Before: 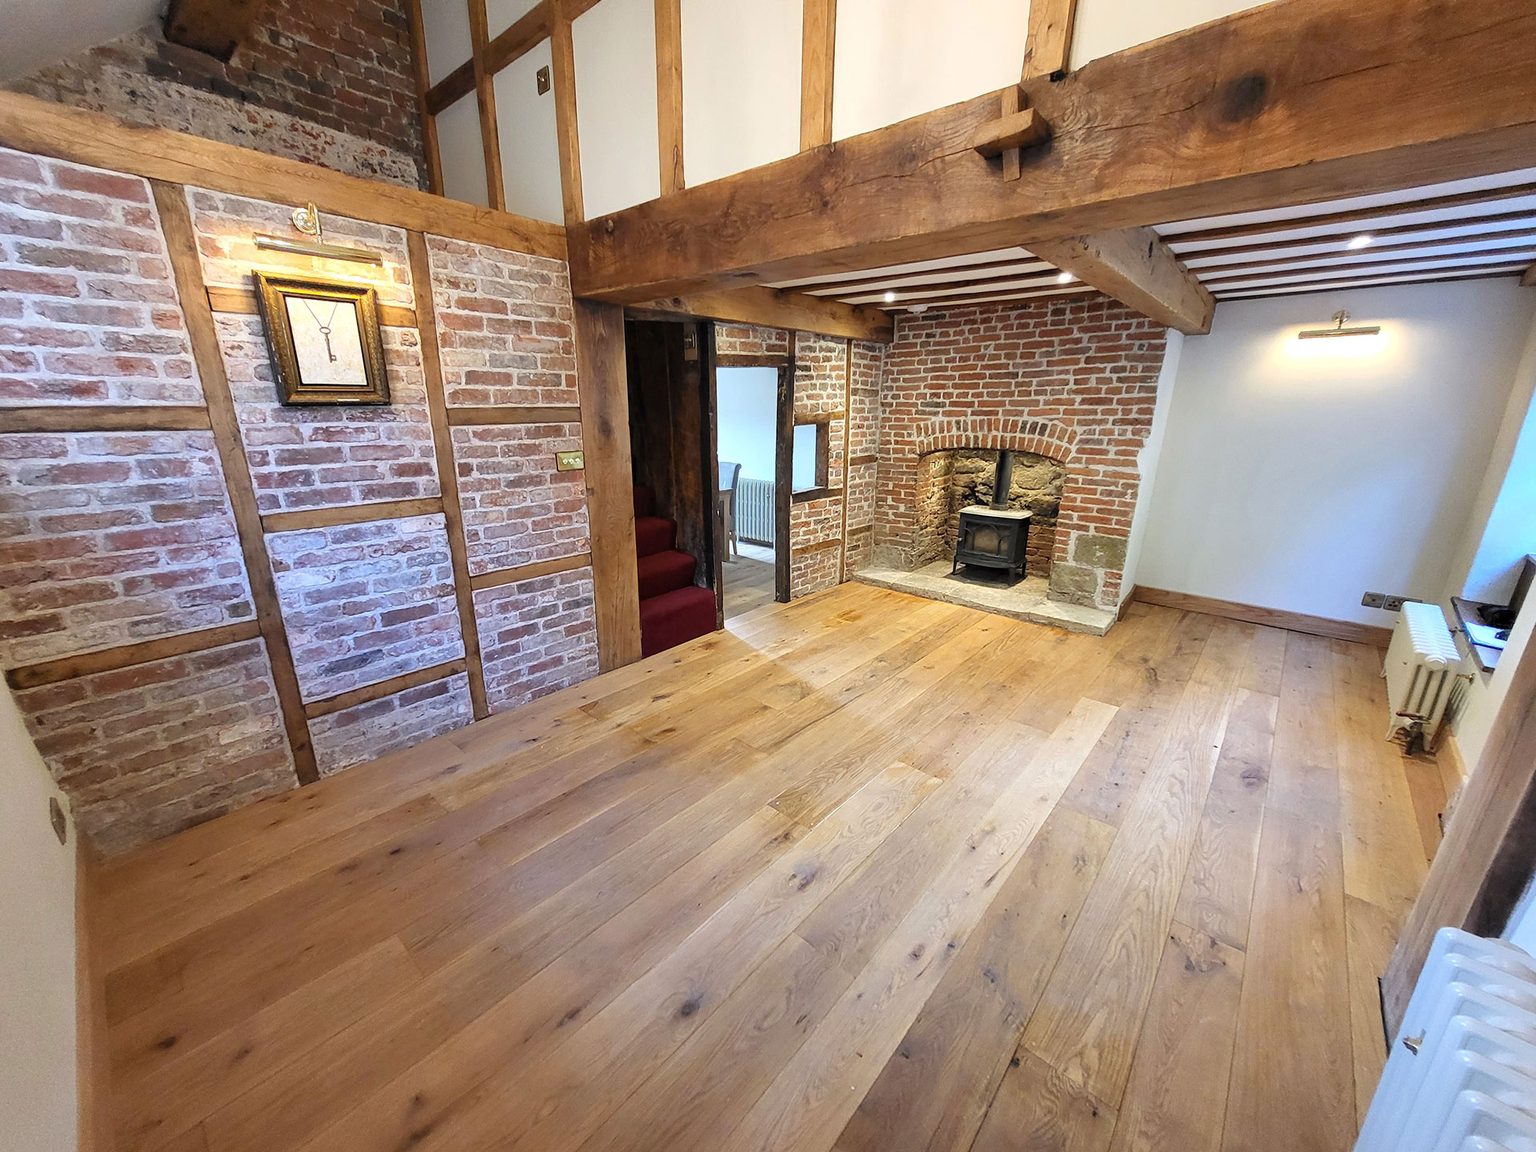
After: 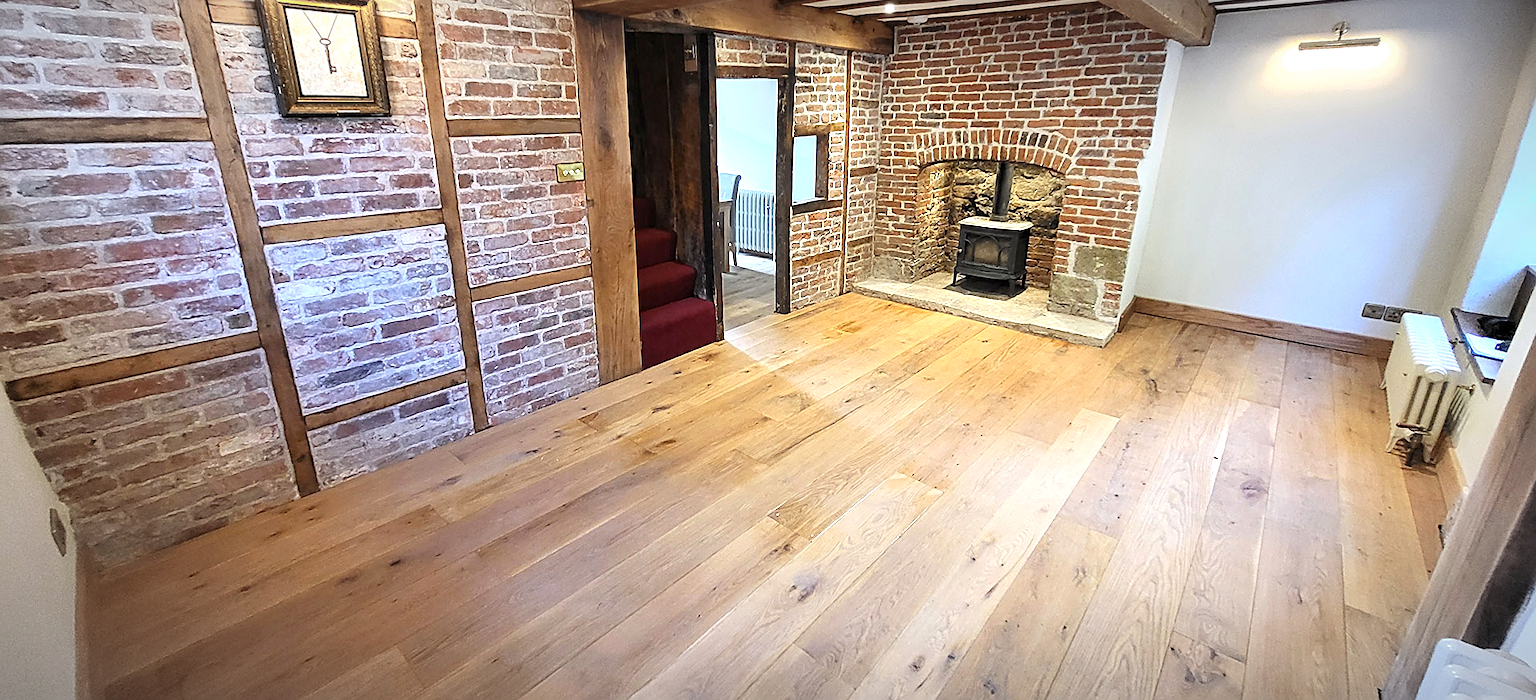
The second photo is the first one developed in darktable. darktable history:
sharpen: on, module defaults
vignetting: fall-off radius 60.23%, automatic ratio true, unbound false
shadows and highlights: shadows -0.85, highlights 40.42
crop and rotate: top 25.122%, bottom 14.027%
exposure: exposure 0.374 EV, compensate highlight preservation false
